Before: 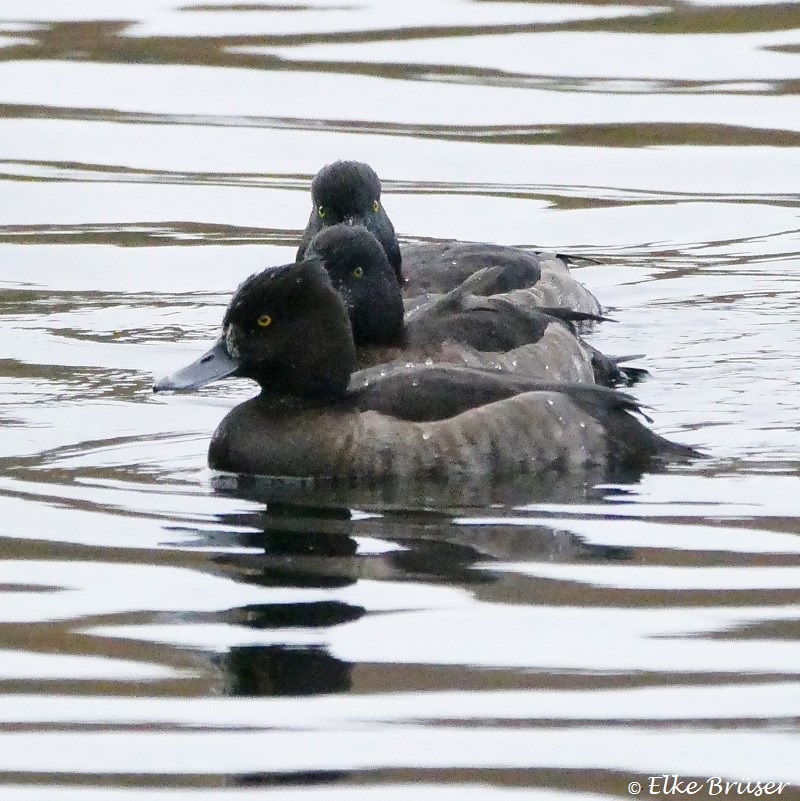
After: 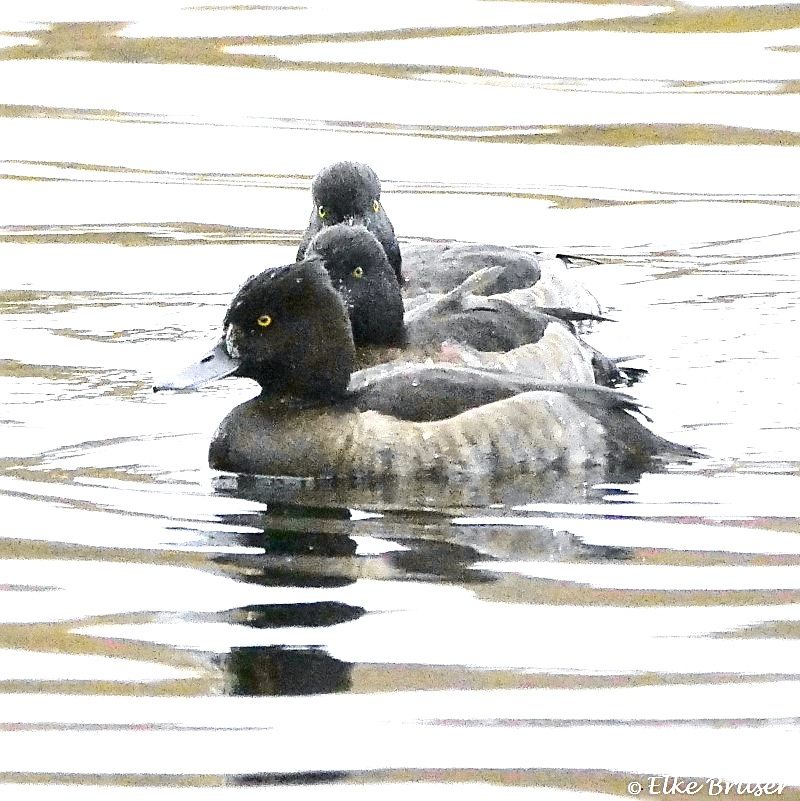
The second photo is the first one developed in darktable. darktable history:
white balance: emerald 1
sharpen: on, module defaults
exposure: black level correction 0, exposure 1.45 EV, compensate exposure bias true, compensate highlight preservation false
tone curve: curves: ch0 [(0, 0) (0.071, 0.058) (0.266, 0.268) (0.498, 0.542) (0.766, 0.807) (1, 0.983)]; ch1 [(0, 0) (0.346, 0.307) (0.408, 0.387) (0.463, 0.465) (0.482, 0.493) (0.502, 0.499) (0.517, 0.505) (0.55, 0.554) (0.597, 0.61) (0.651, 0.698) (1, 1)]; ch2 [(0, 0) (0.346, 0.34) (0.434, 0.46) (0.485, 0.494) (0.5, 0.498) (0.509, 0.517) (0.526, 0.539) (0.583, 0.603) (0.625, 0.659) (1, 1)], color space Lab, independent channels, preserve colors none
